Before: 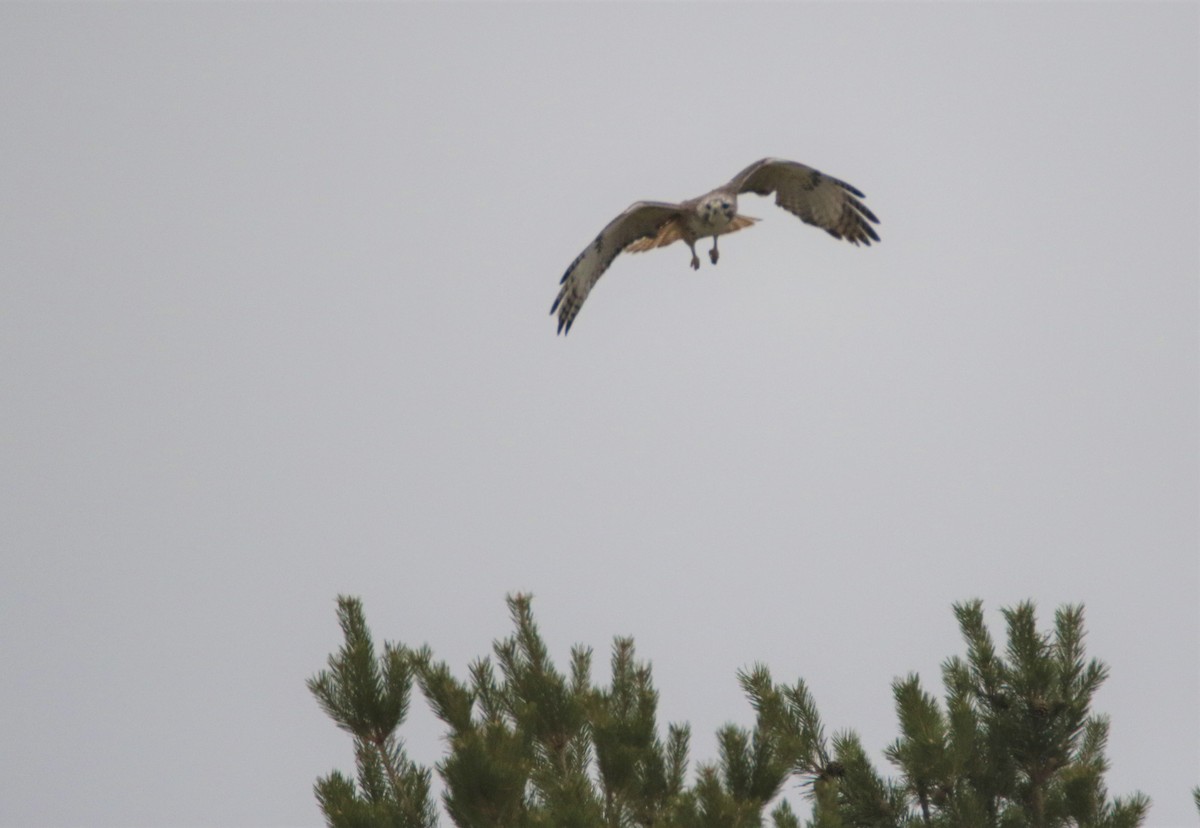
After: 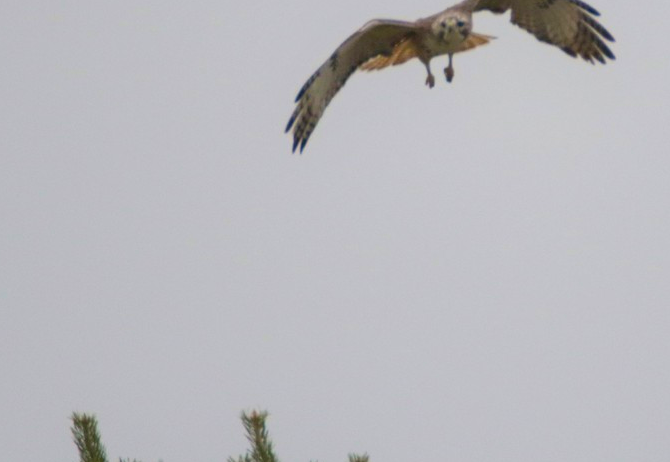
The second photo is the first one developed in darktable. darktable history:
color balance rgb: perceptual saturation grading › global saturation 30%, global vibrance 20%
crop and rotate: left 22.13%, top 22.054%, right 22.026%, bottom 22.102%
